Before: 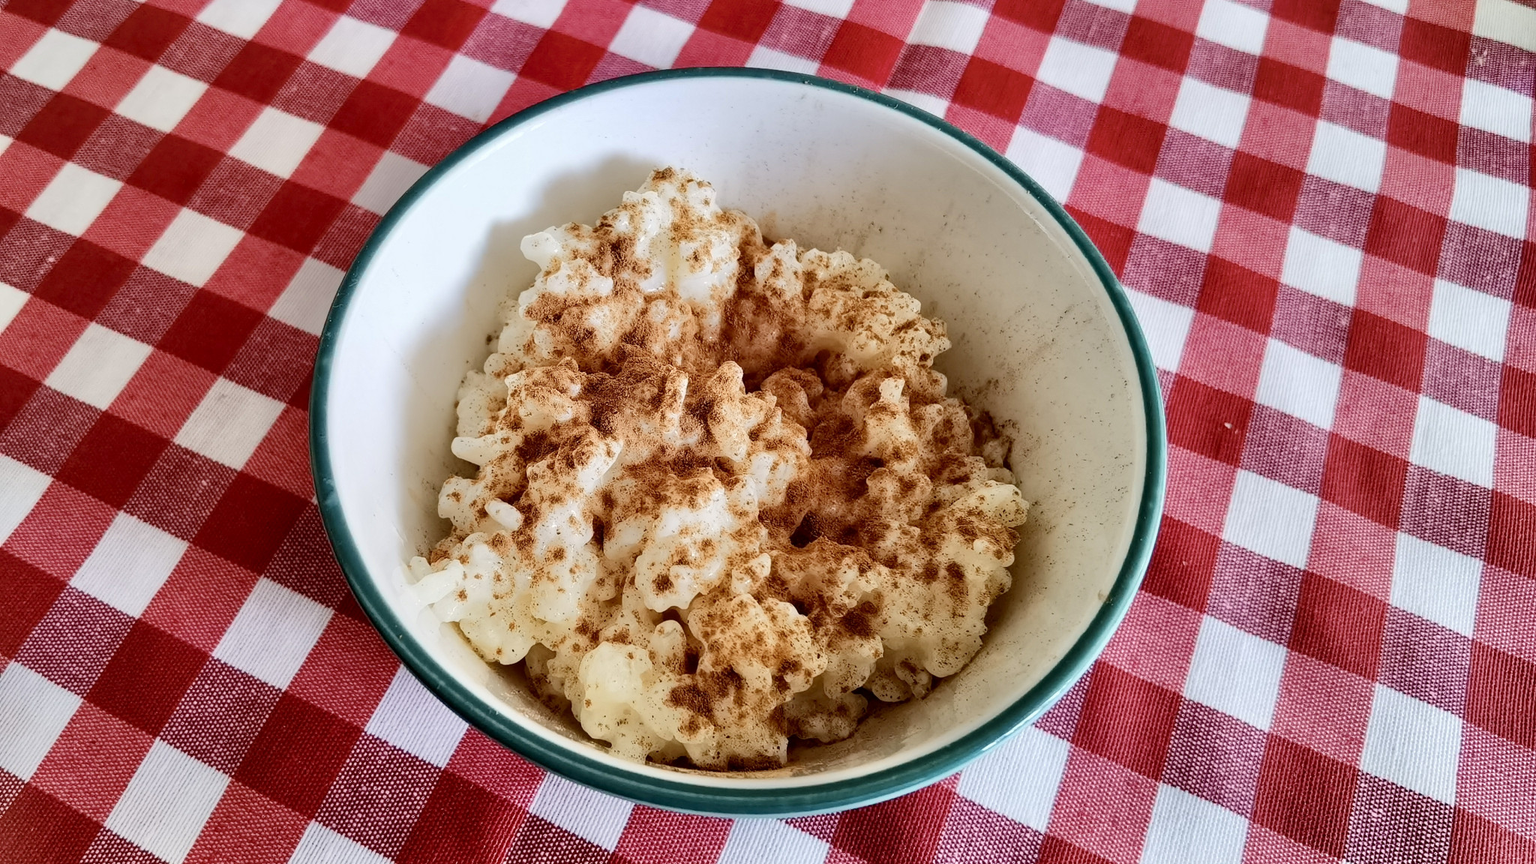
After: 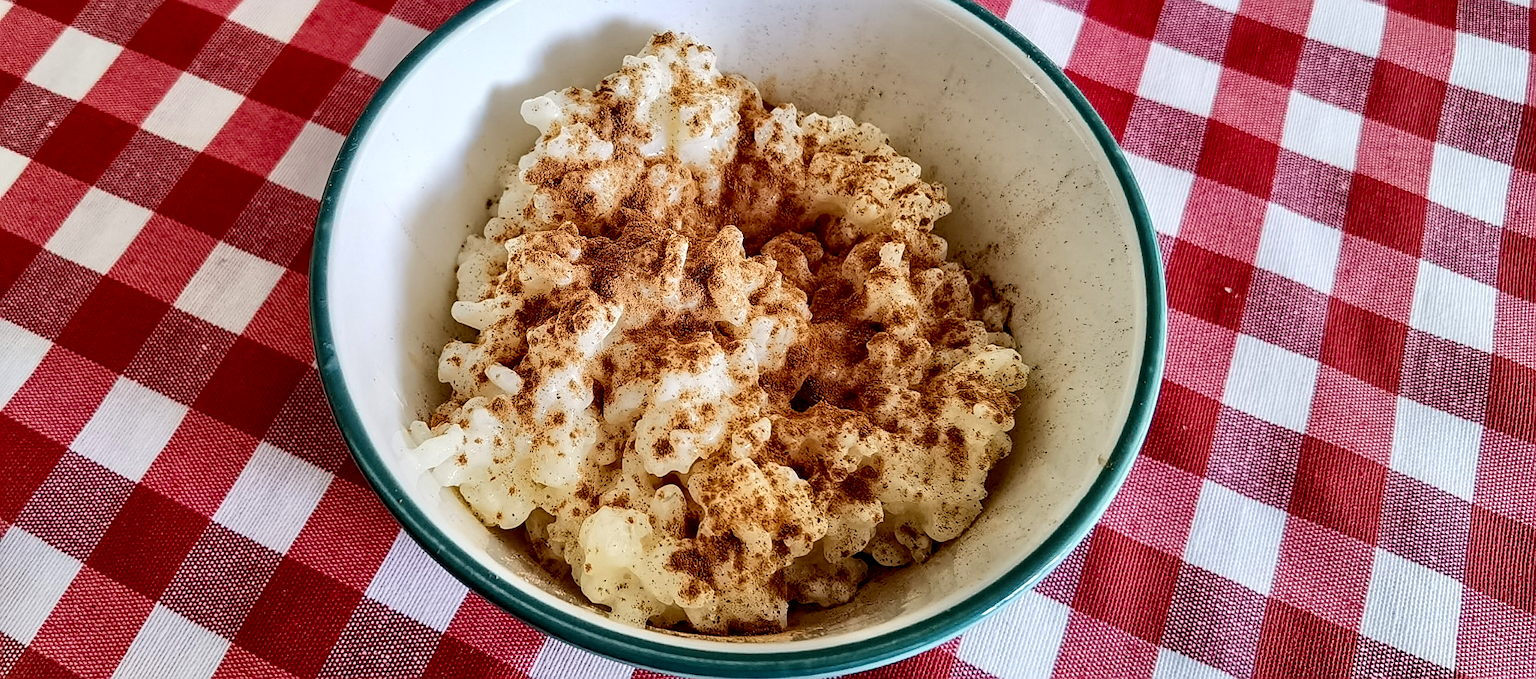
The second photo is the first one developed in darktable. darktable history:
contrast brightness saturation: contrast 0.08, saturation 0.2
sharpen: on, module defaults
local contrast: detail 130%
crop and rotate: top 15.774%, bottom 5.506%
base curve: curves: ch0 [(0, 0) (0.303, 0.277) (1, 1)]
